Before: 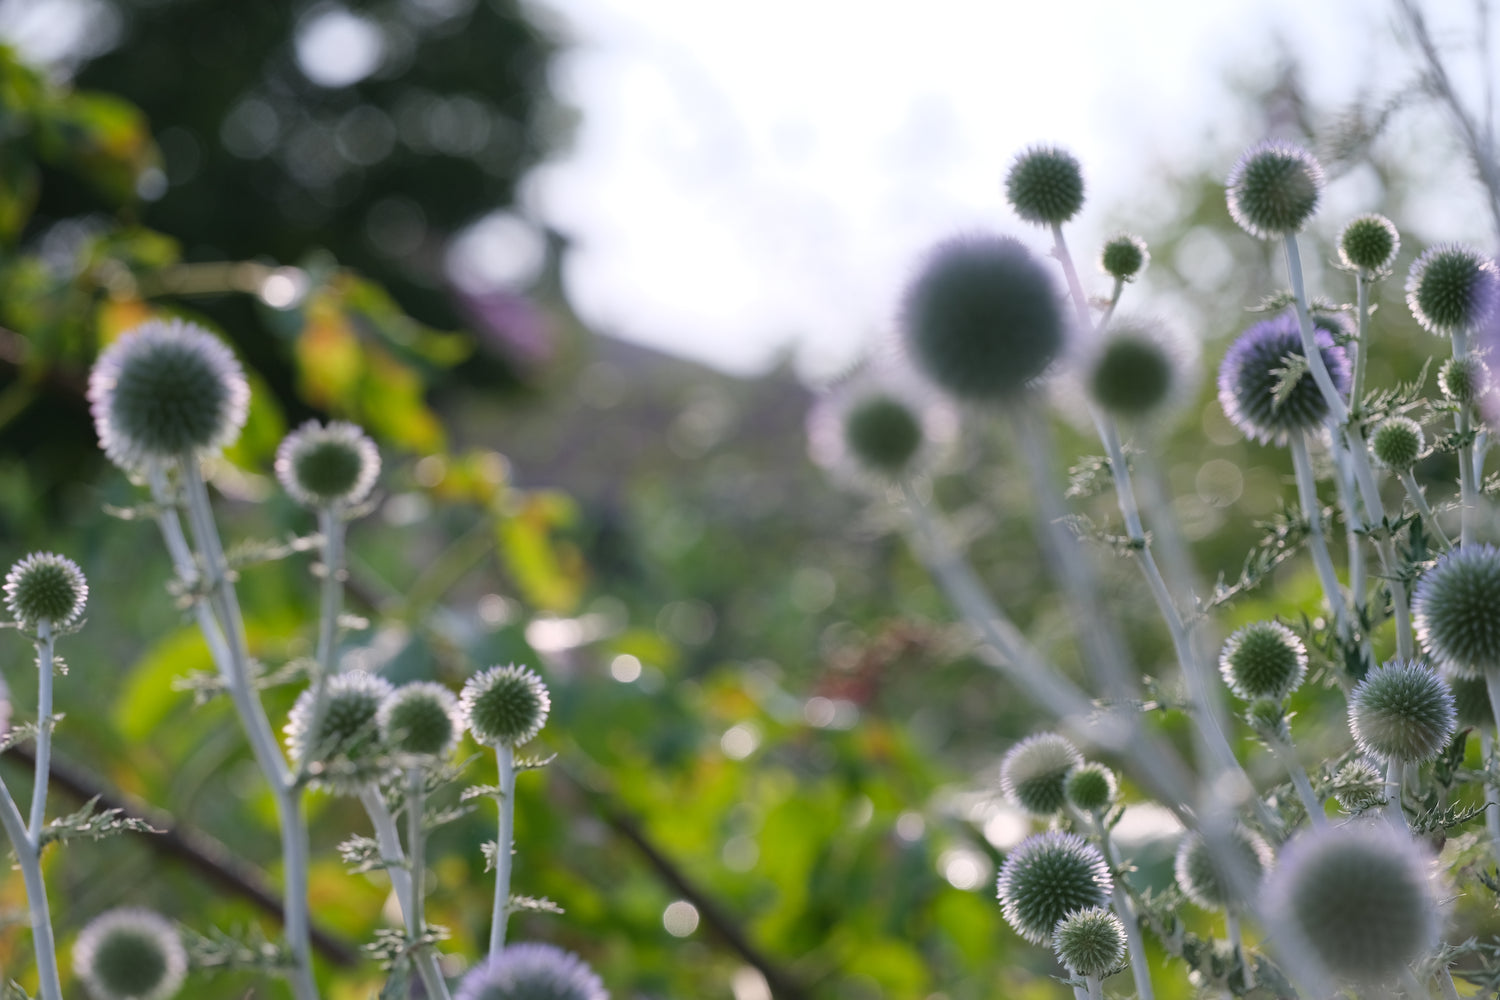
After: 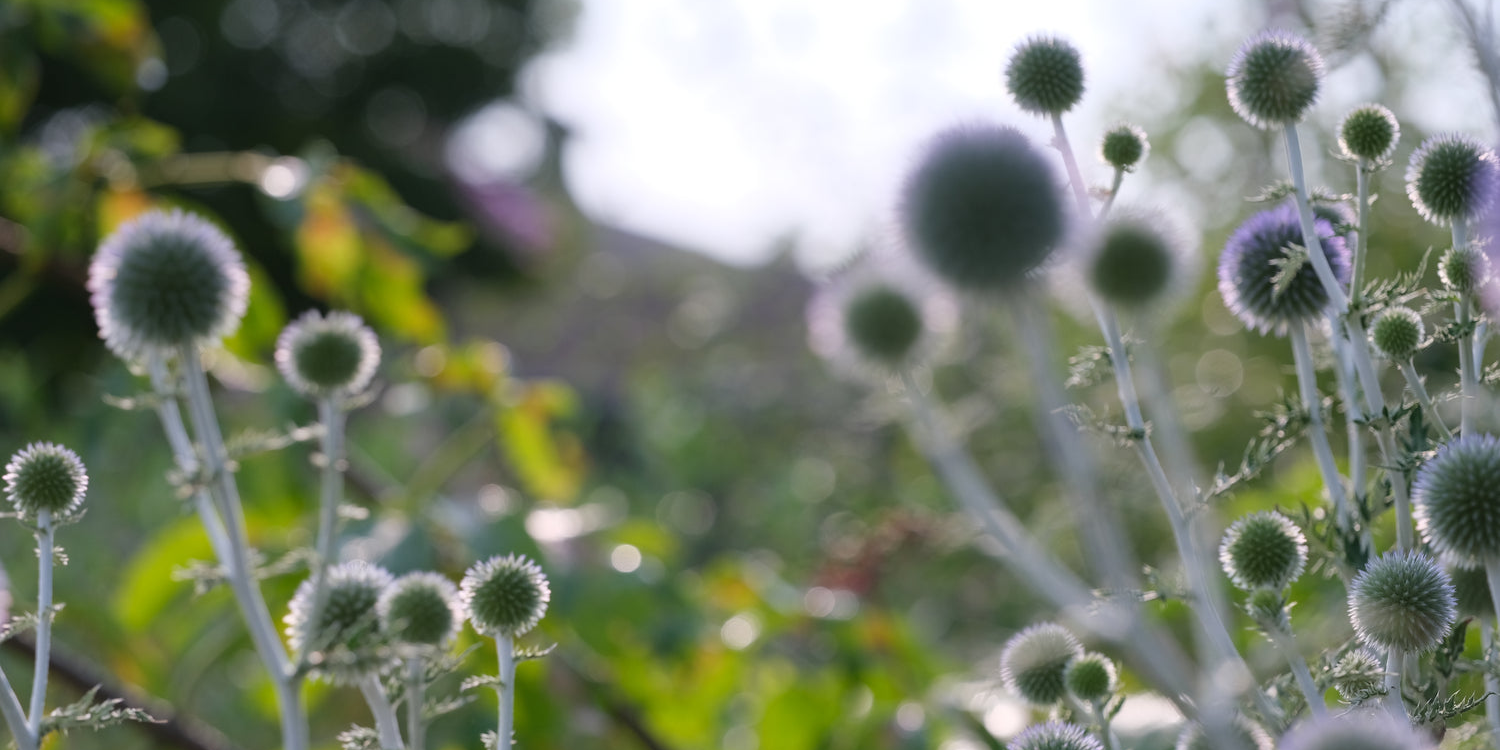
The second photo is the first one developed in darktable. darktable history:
crop: top 11.038%, bottom 13.962%
